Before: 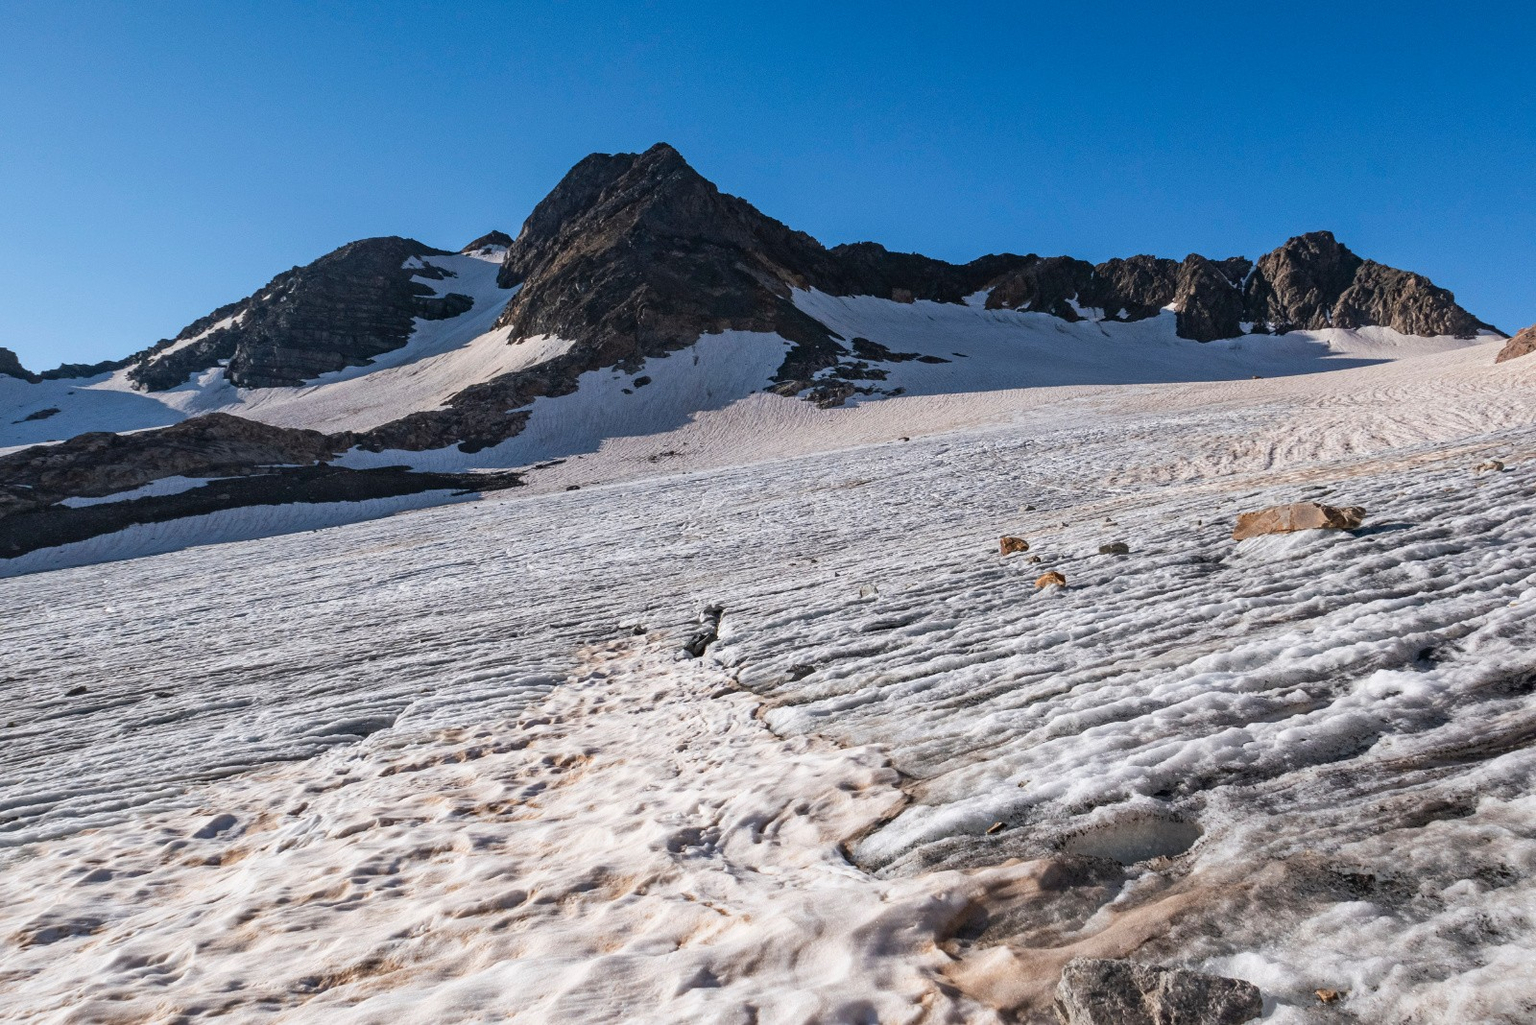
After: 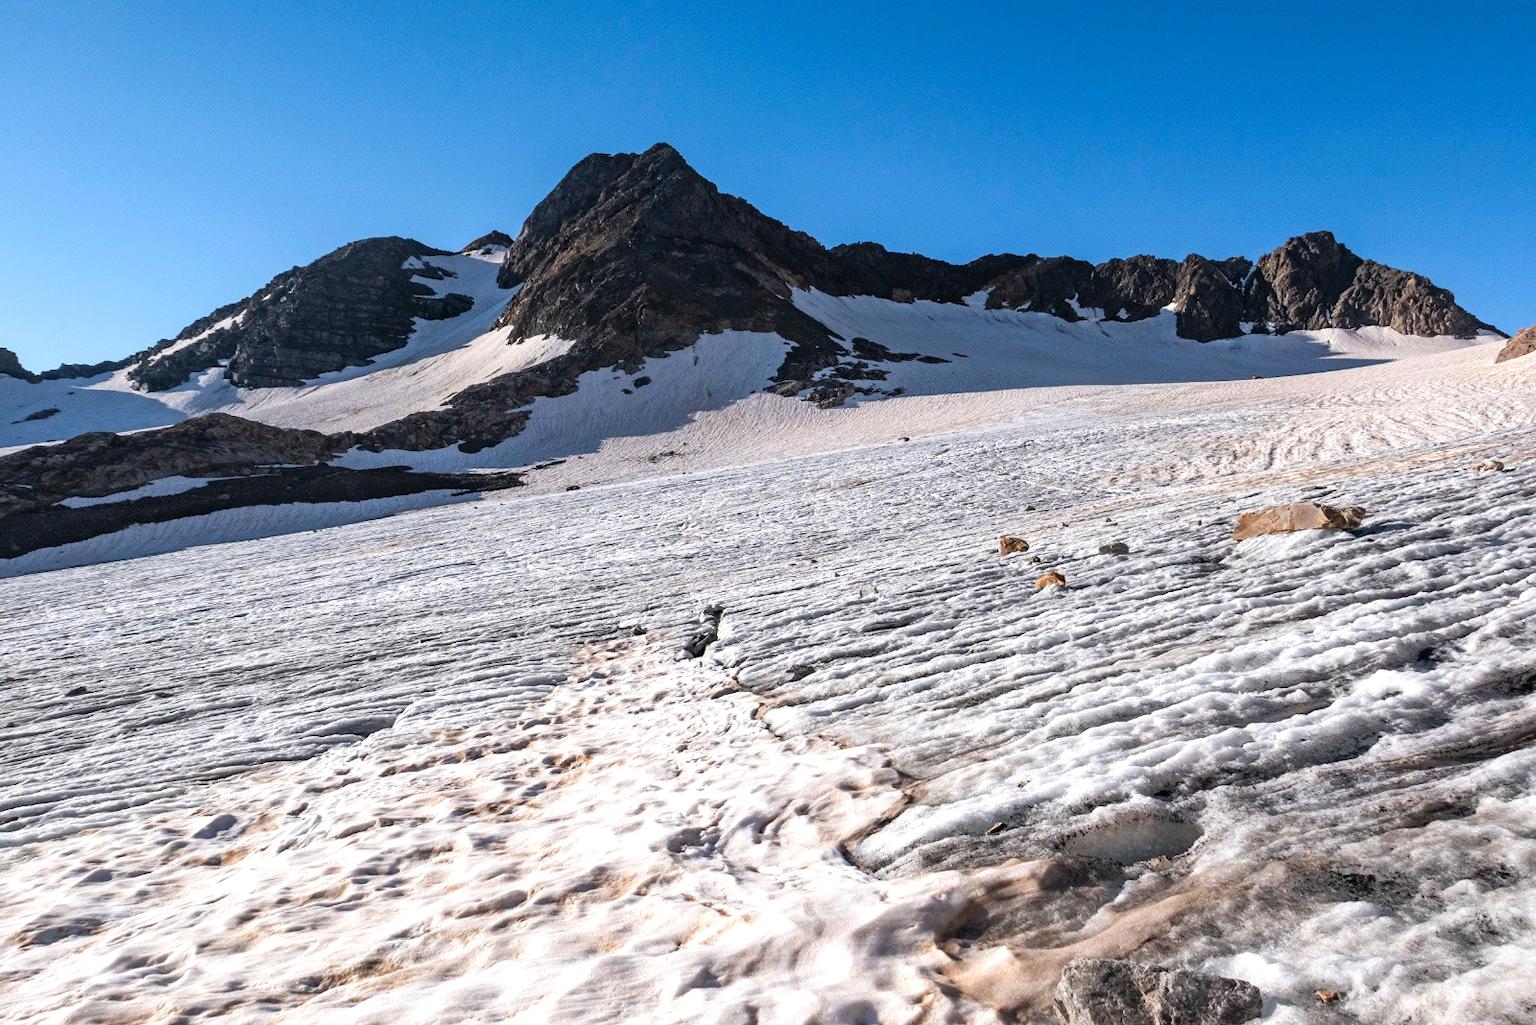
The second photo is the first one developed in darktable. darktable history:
tone equalizer: -8 EV -0.395 EV, -7 EV -0.424 EV, -6 EV -0.365 EV, -5 EV -0.225 EV, -3 EV 0.222 EV, -2 EV 0.325 EV, -1 EV 0.387 EV, +0 EV 0.442 EV
